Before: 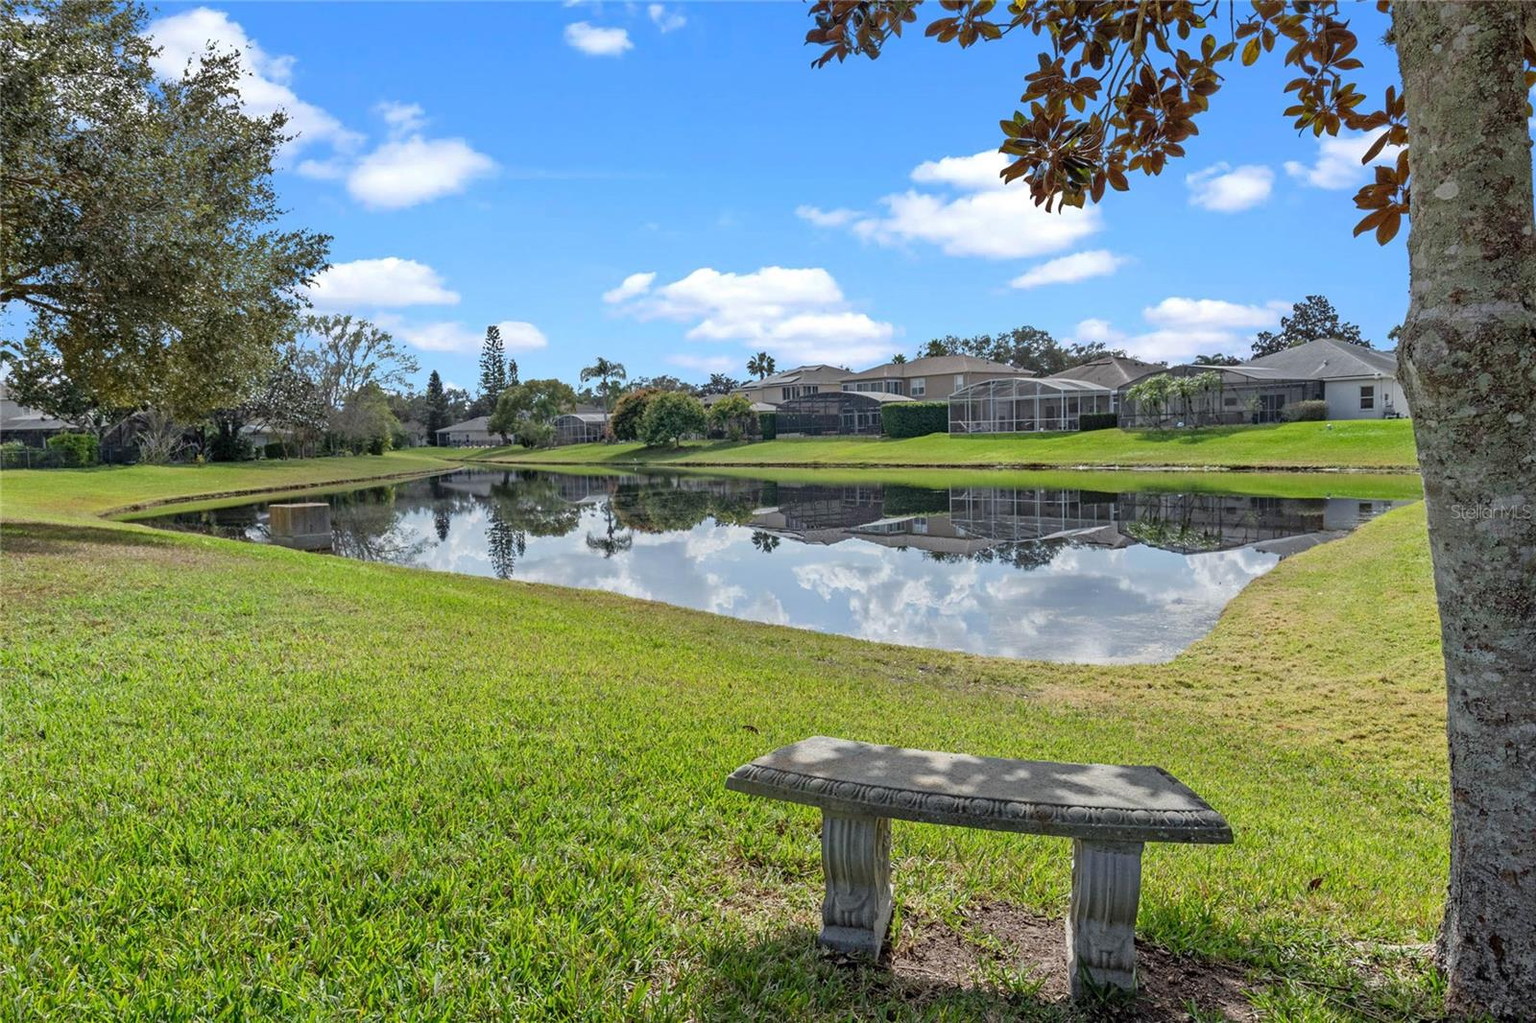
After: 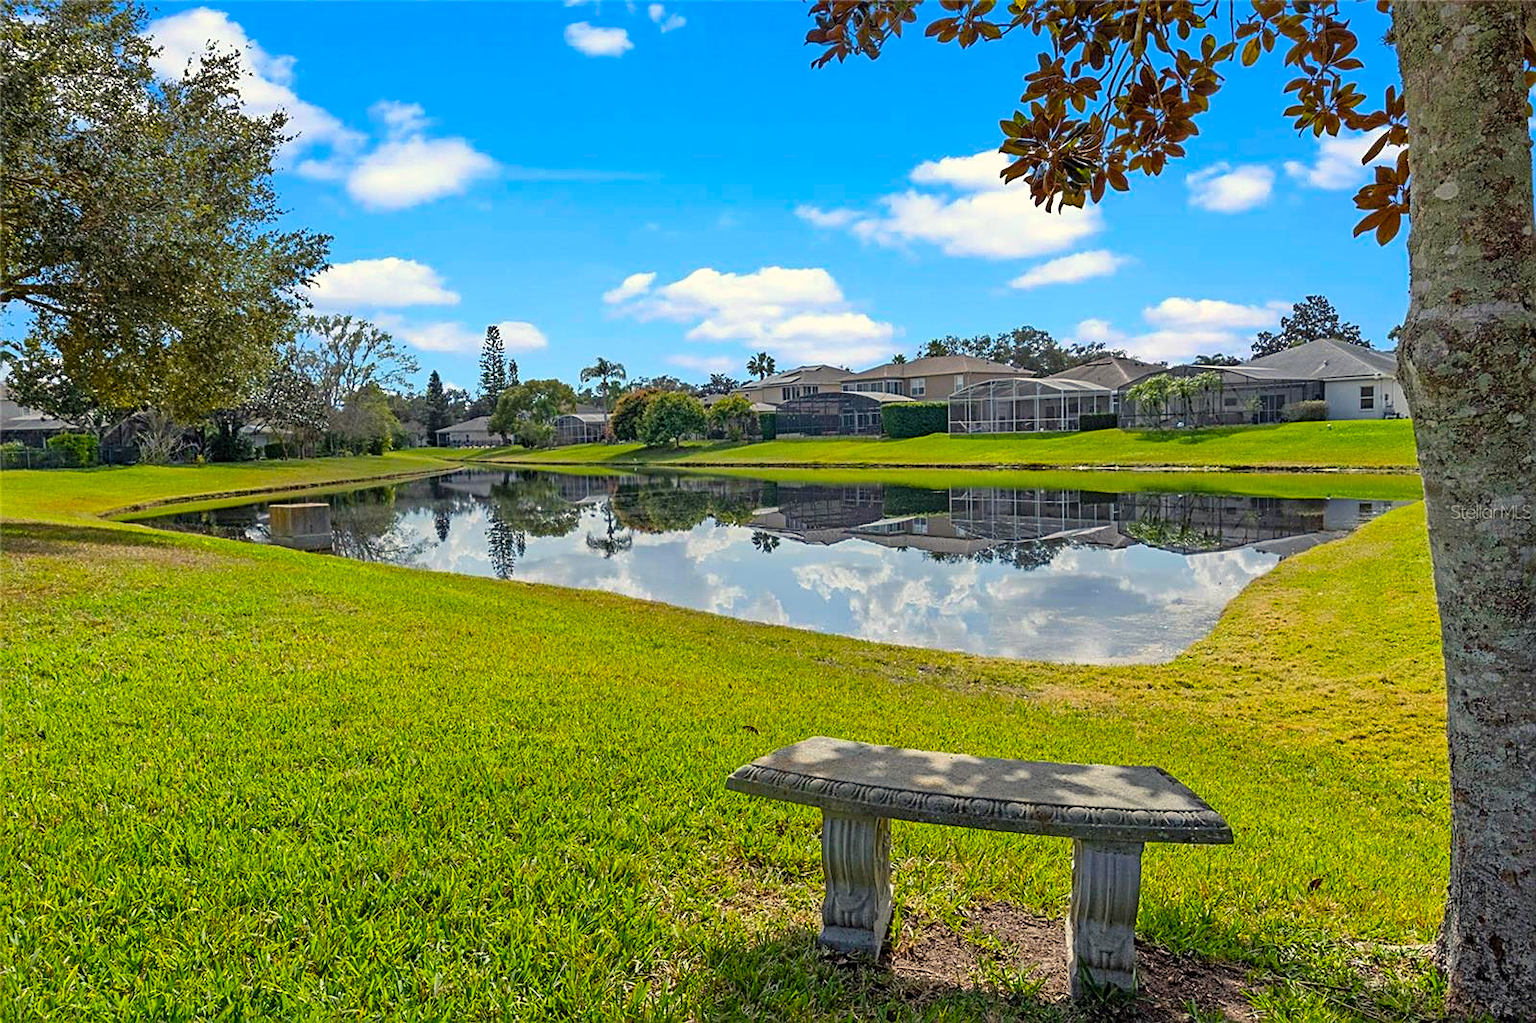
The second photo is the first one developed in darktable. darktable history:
sharpen: on, module defaults
color balance rgb: highlights gain › chroma 3.001%, highlights gain › hue 78.15°, linear chroma grading › global chroma 9.685%, perceptual saturation grading › global saturation 29.507%, global vibrance 20%
